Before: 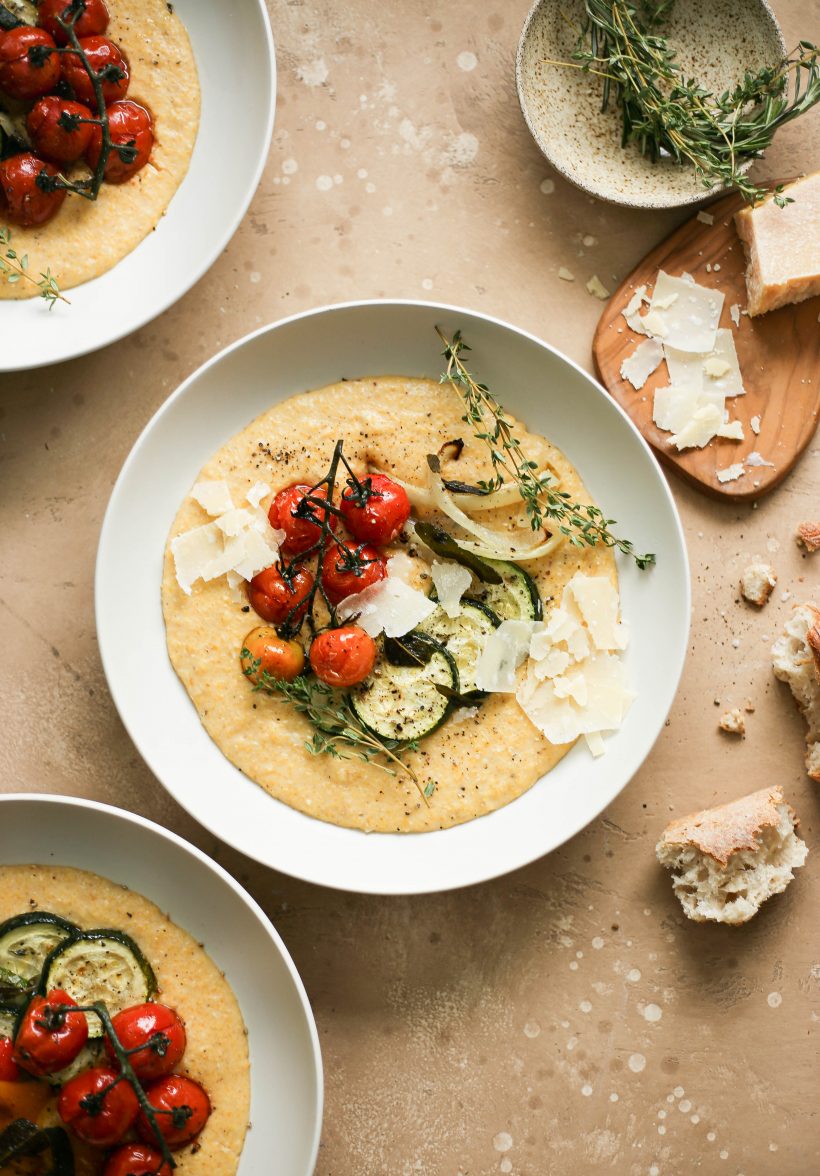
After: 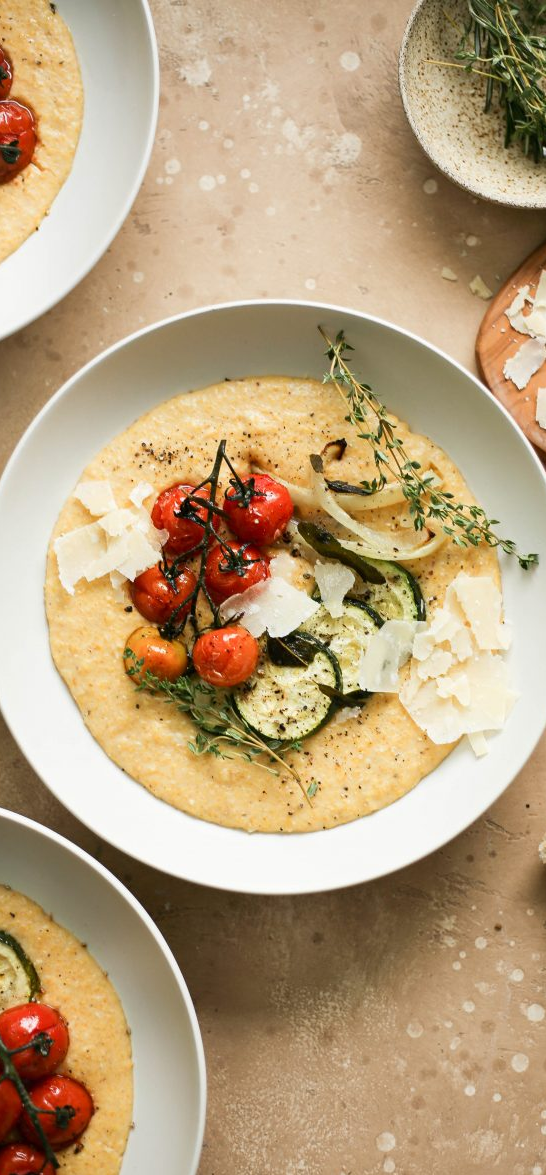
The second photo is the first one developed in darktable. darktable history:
crop and rotate: left 14.349%, right 18.987%
